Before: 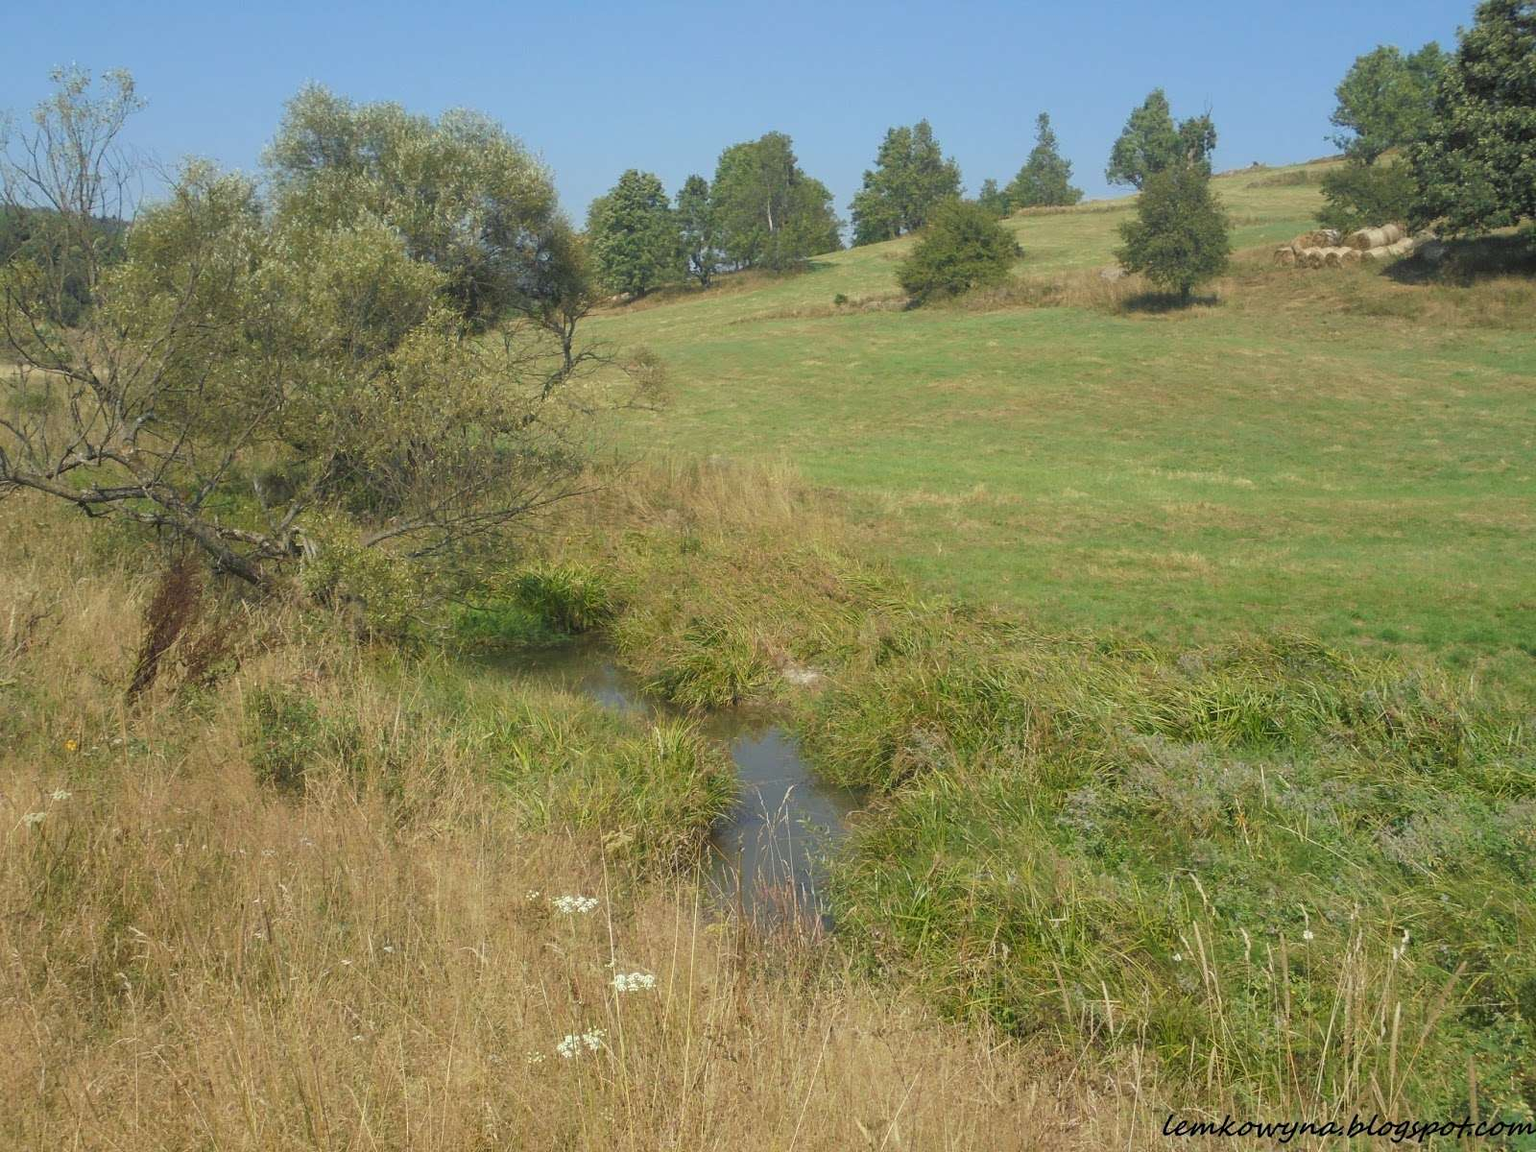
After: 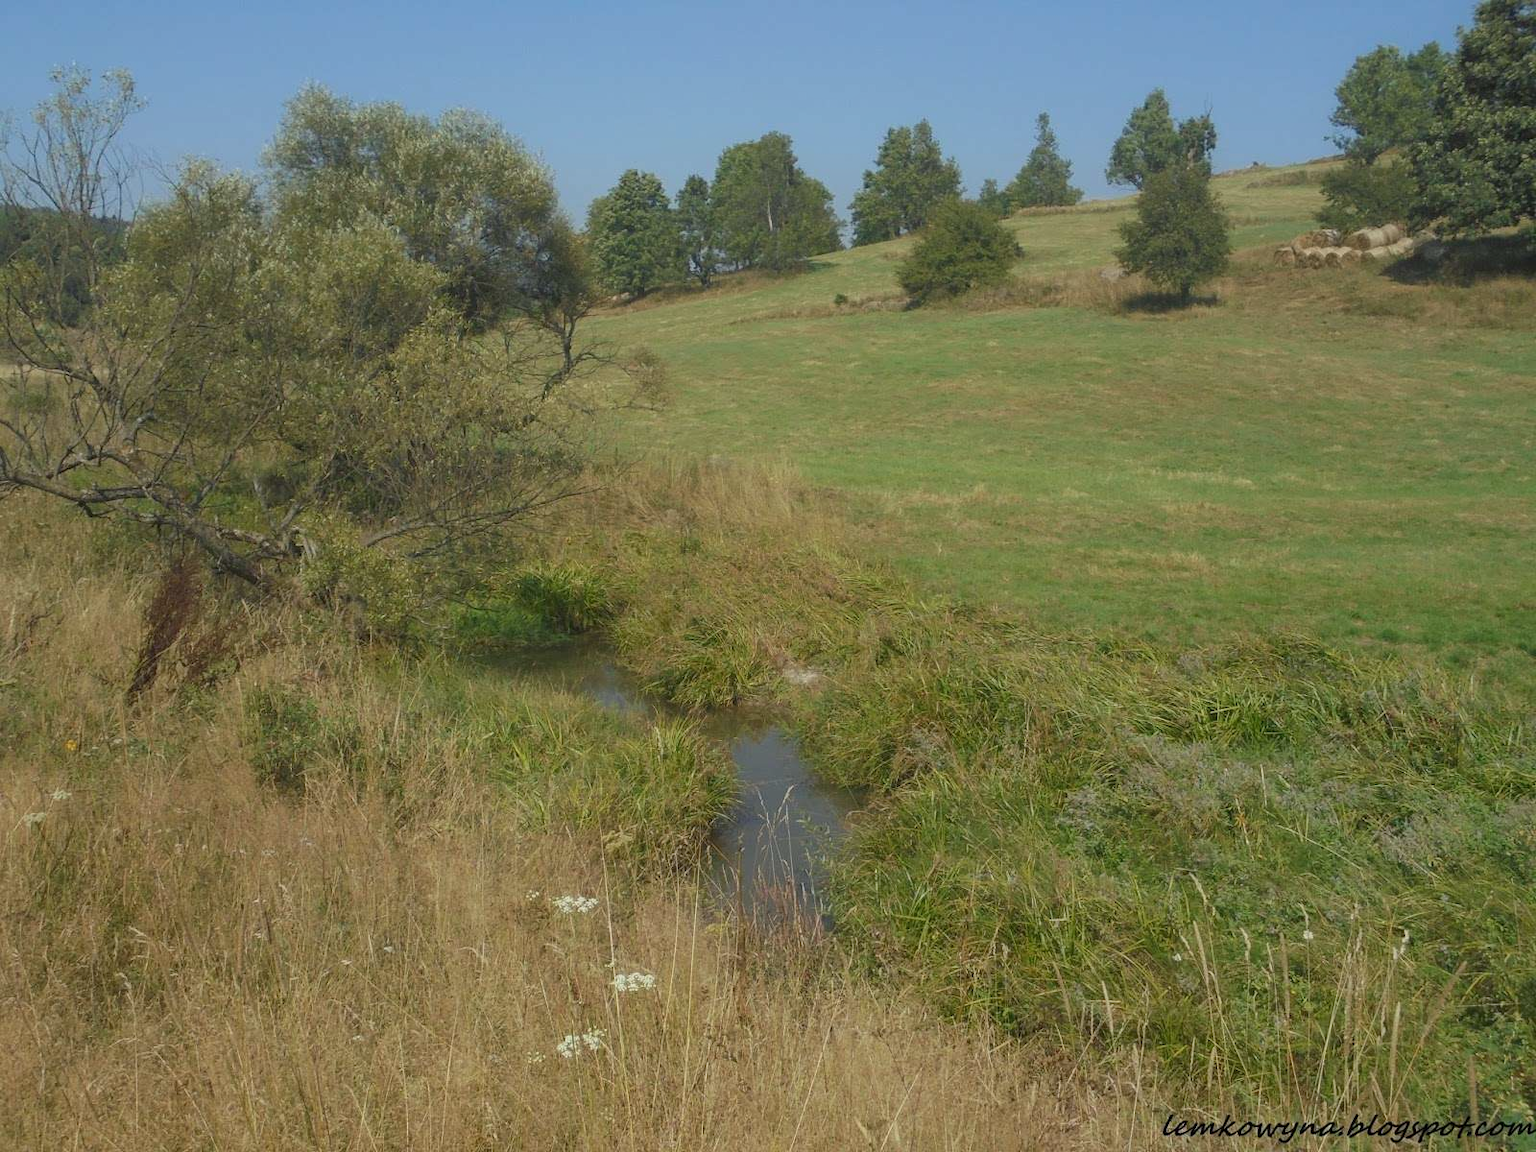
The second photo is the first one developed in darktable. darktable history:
tone equalizer: -8 EV 0.246 EV, -7 EV 0.4 EV, -6 EV 0.455 EV, -5 EV 0.217 EV, -3 EV -0.284 EV, -2 EV -0.426 EV, -1 EV -0.432 EV, +0 EV -0.276 EV
